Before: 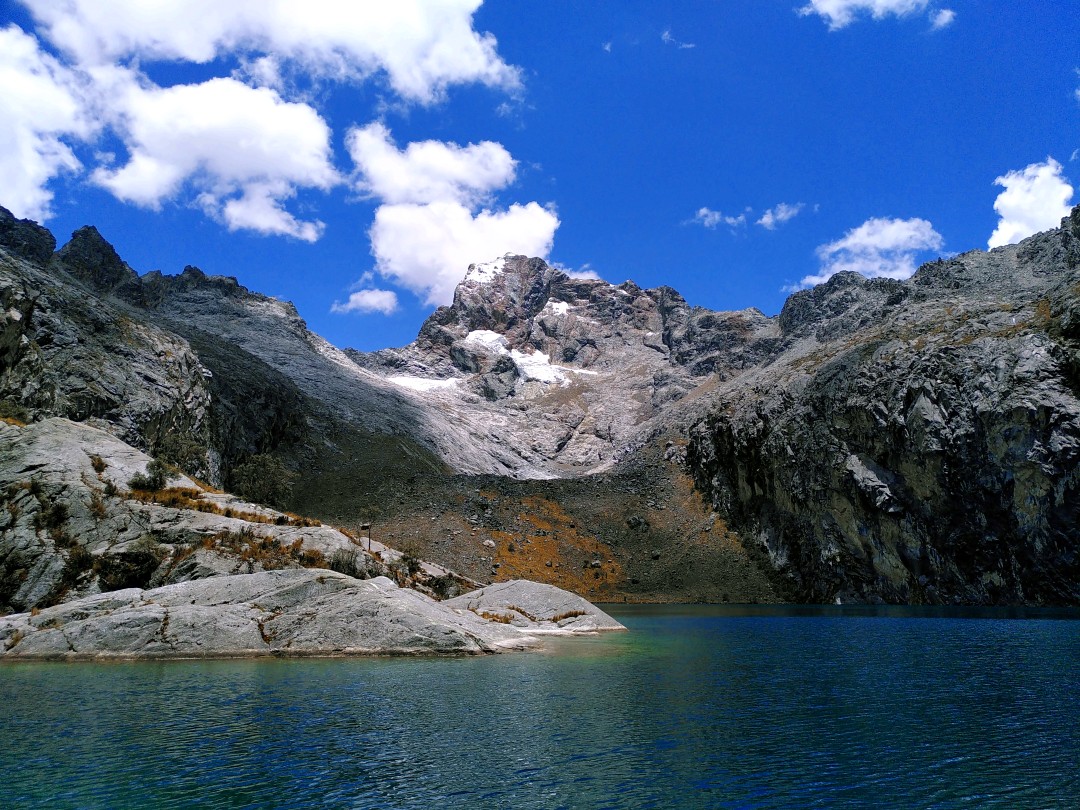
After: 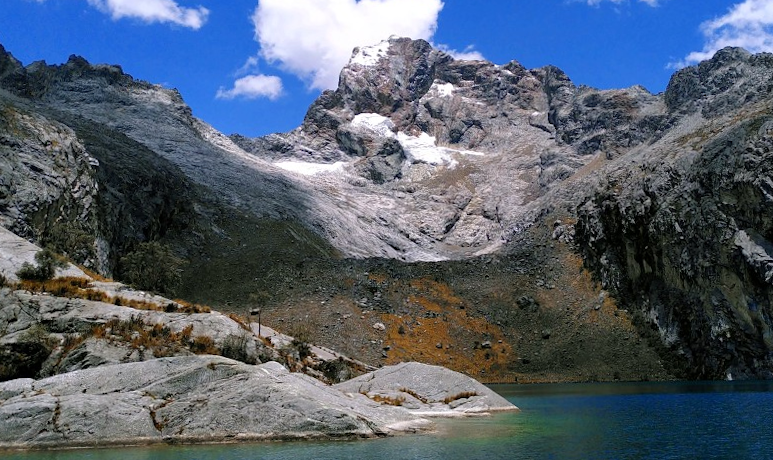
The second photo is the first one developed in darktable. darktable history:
crop: left 11.123%, top 27.61%, right 18.3%, bottom 17.034%
rotate and perspective: rotation -1.17°, automatic cropping off
